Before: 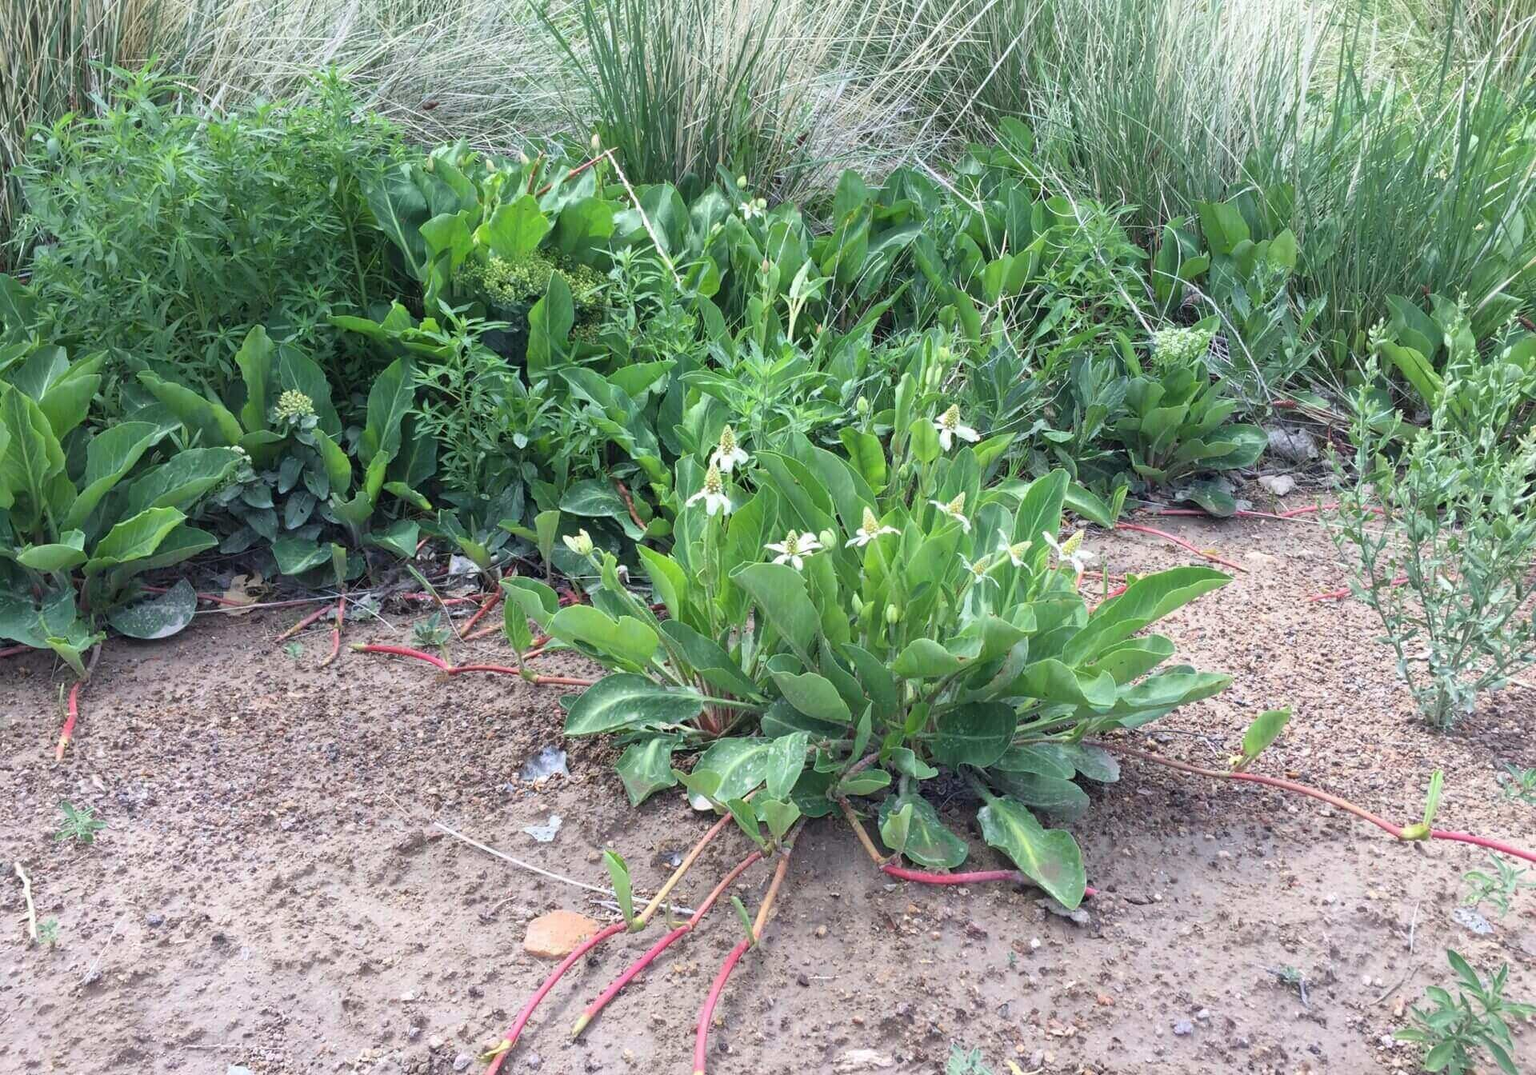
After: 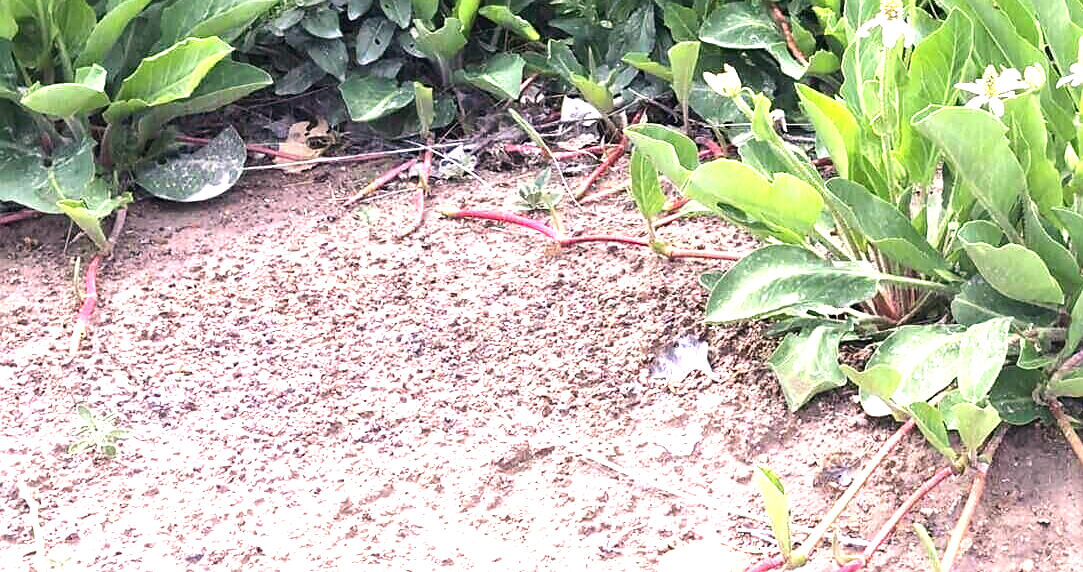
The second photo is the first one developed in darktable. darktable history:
exposure: black level correction 0, exposure 0.95 EV, compensate exposure bias true, compensate highlight preservation false
crop: top 44.483%, right 43.593%, bottom 12.892%
tone equalizer: -8 EV -0.417 EV, -7 EV -0.389 EV, -6 EV -0.333 EV, -5 EV -0.222 EV, -3 EV 0.222 EV, -2 EV 0.333 EV, -1 EV 0.389 EV, +0 EV 0.417 EV, edges refinement/feathering 500, mask exposure compensation -1.57 EV, preserve details no
sharpen: radius 1.864, amount 0.398, threshold 1.271
white balance: emerald 1
color correction: highlights a* 12.23, highlights b* 5.41
